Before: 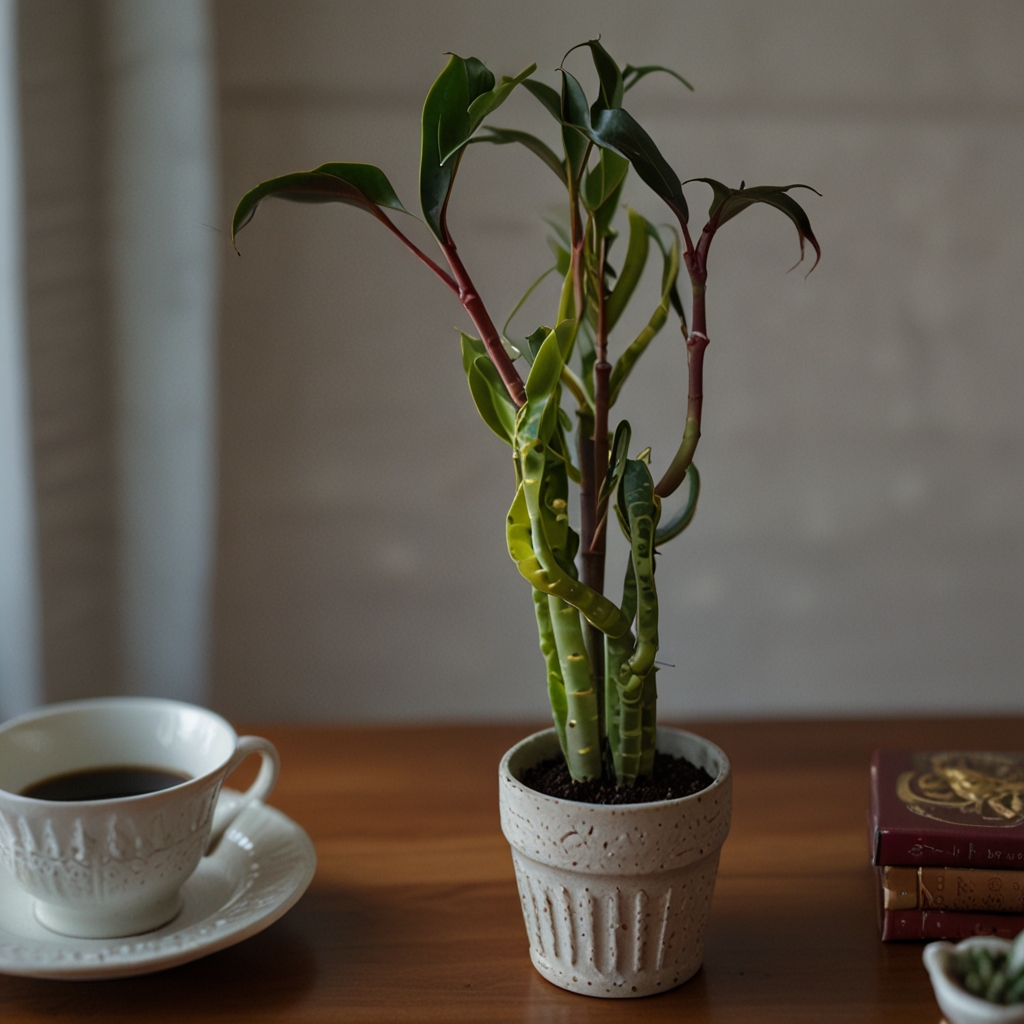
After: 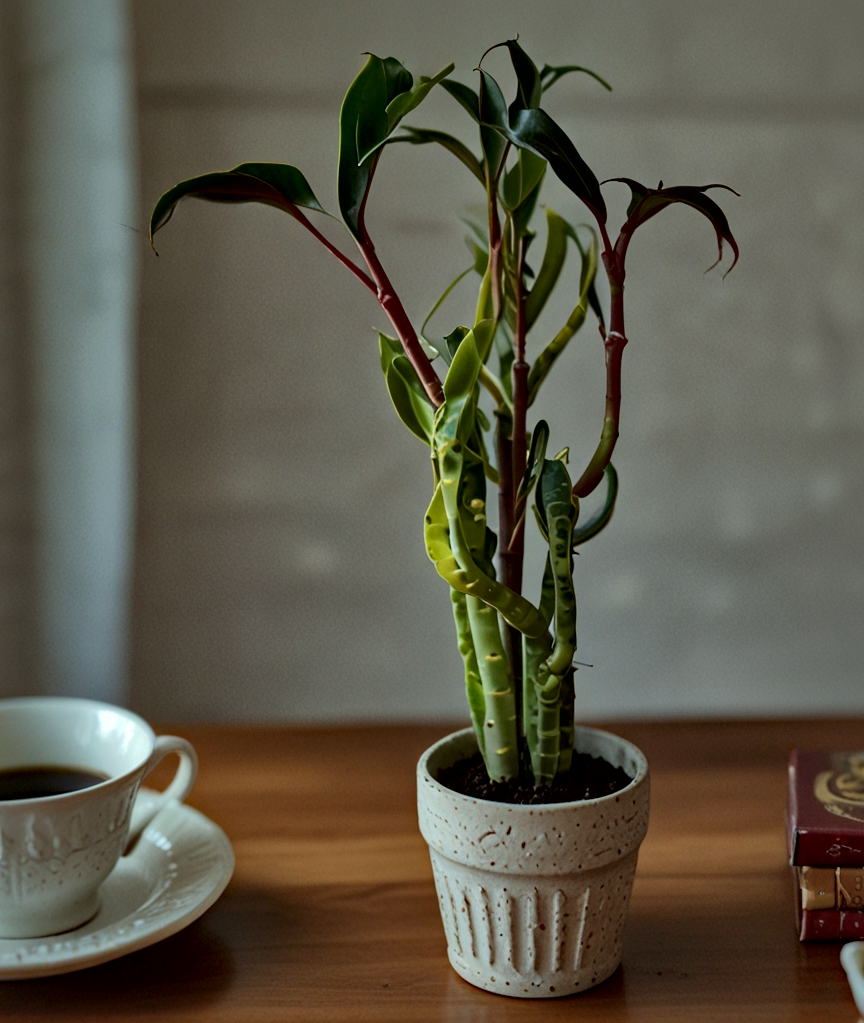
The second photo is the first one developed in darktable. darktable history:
haze removal: compatibility mode true, adaptive false
crop: left 8.083%, right 7.513%
shadows and highlights: highlights -59.84
color correction: highlights a* -6.79, highlights b* 0.432
local contrast: mode bilateral grid, contrast 21, coarseness 49, detail 178%, midtone range 0.2
